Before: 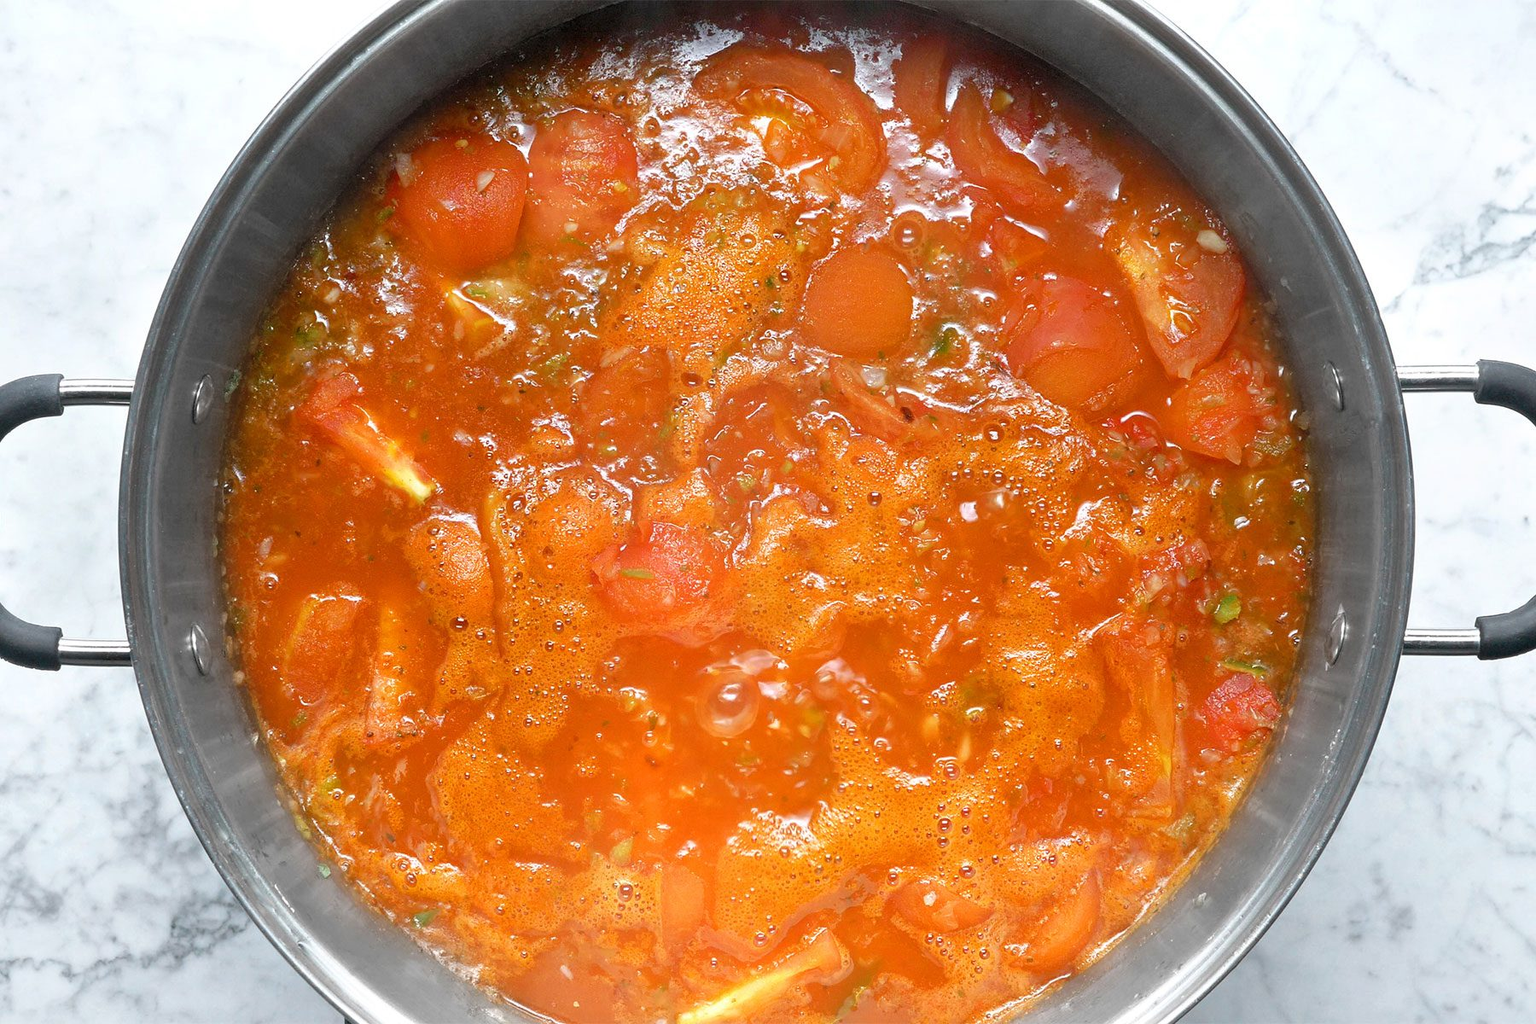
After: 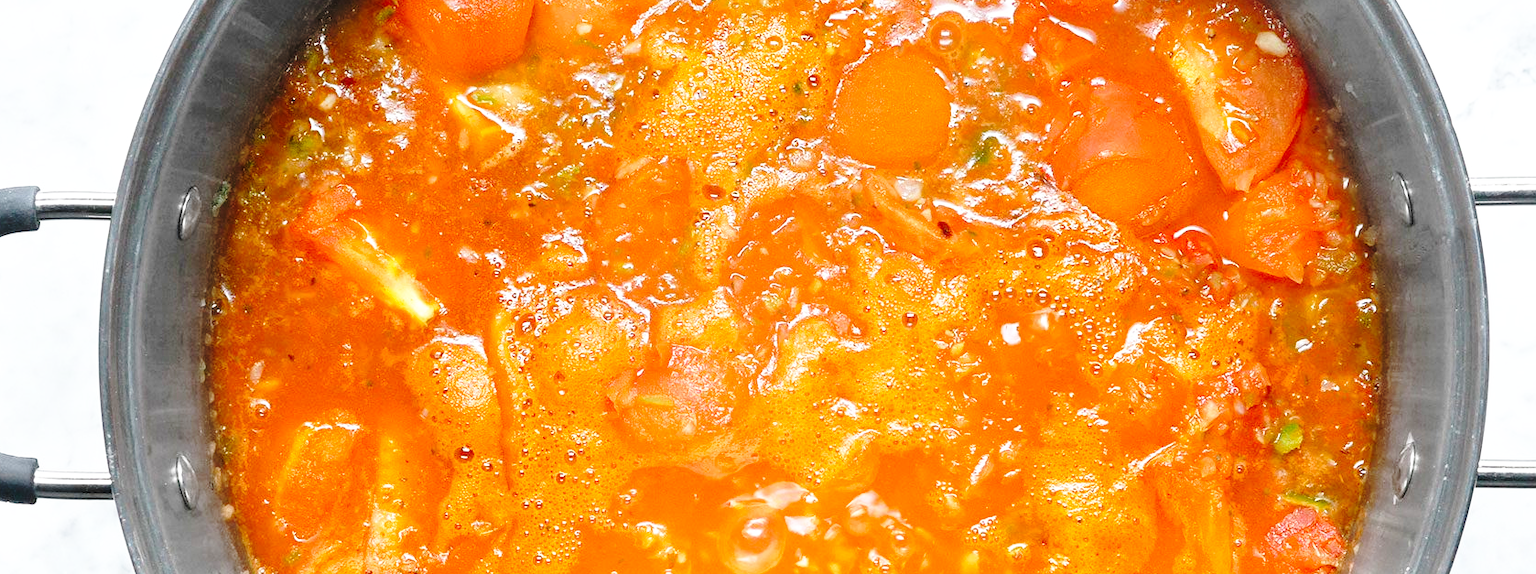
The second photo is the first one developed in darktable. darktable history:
base curve: curves: ch0 [(0, 0) (0.036, 0.037) (0.121, 0.228) (0.46, 0.76) (0.859, 0.983) (1, 1)], preserve colors none
crop: left 1.758%, top 19.667%, right 4.99%, bottom 27.986%
